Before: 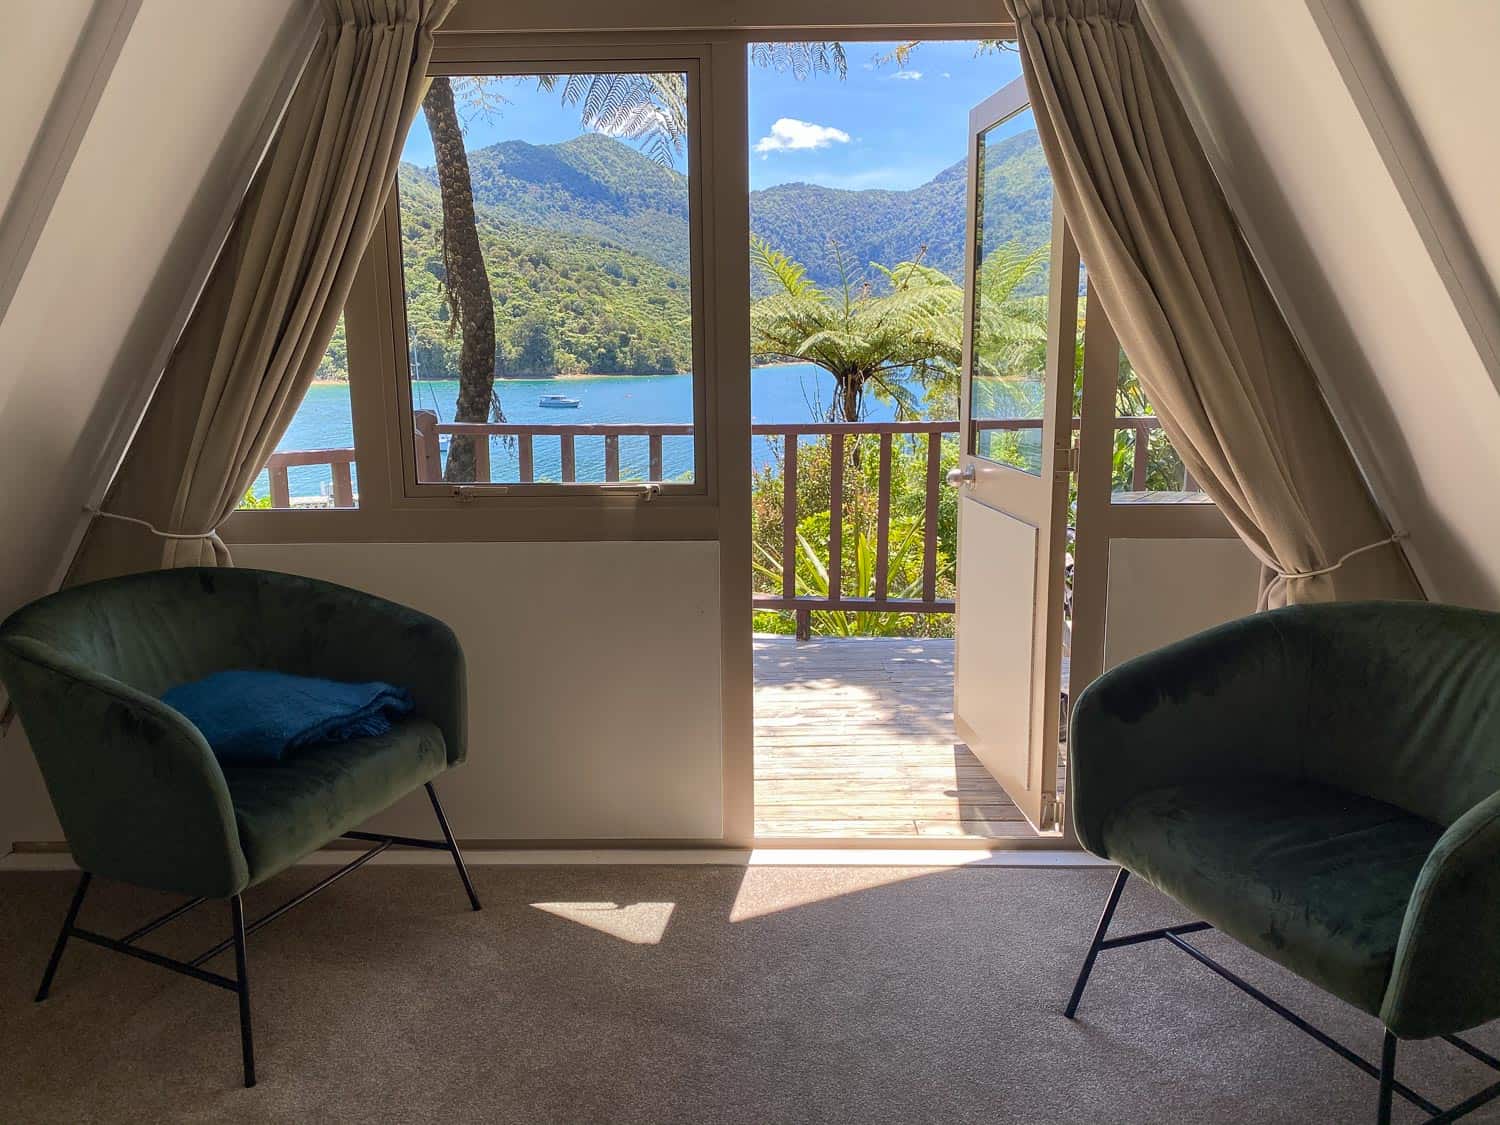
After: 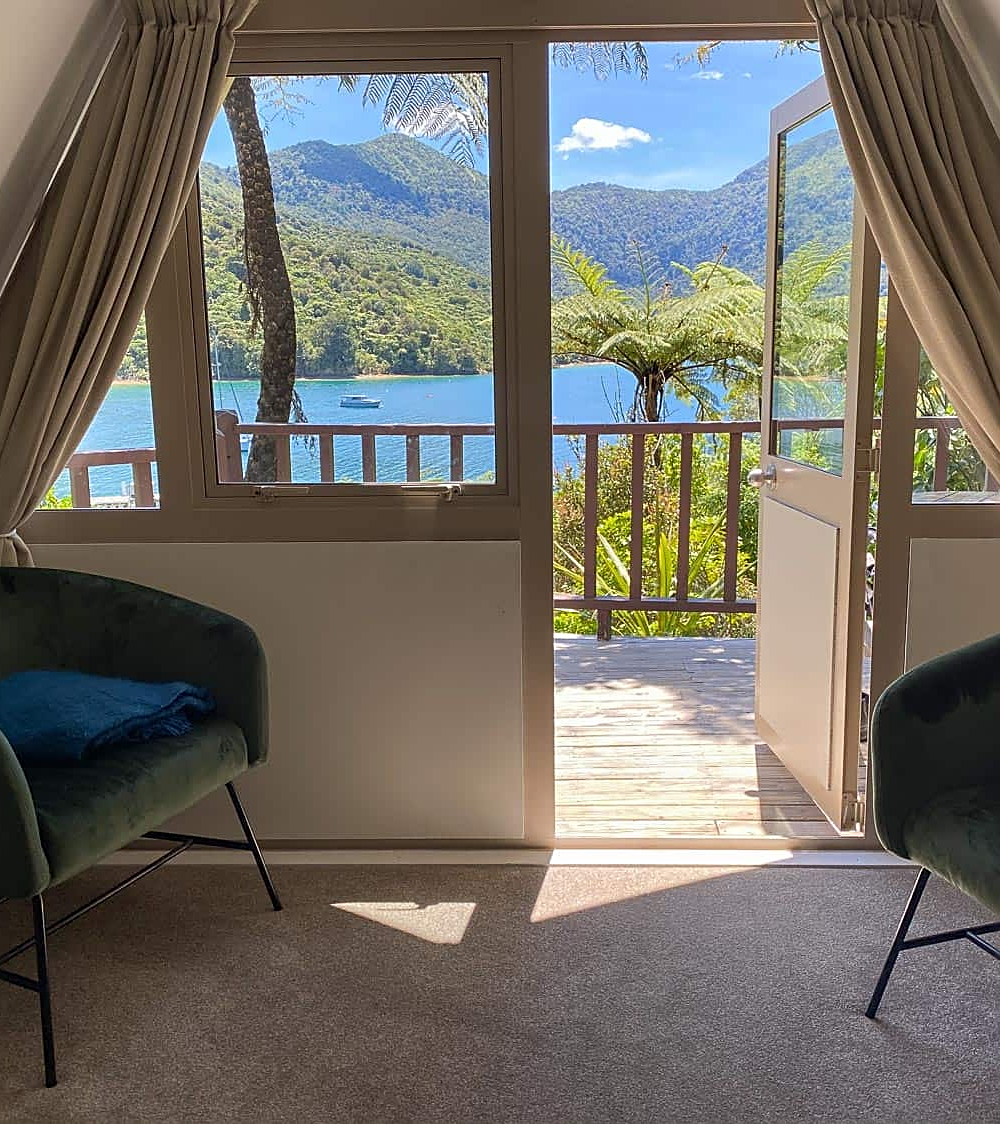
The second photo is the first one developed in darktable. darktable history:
sharpen: on, module defaults
crop and rotate: left 13.4%, right 19.896%
